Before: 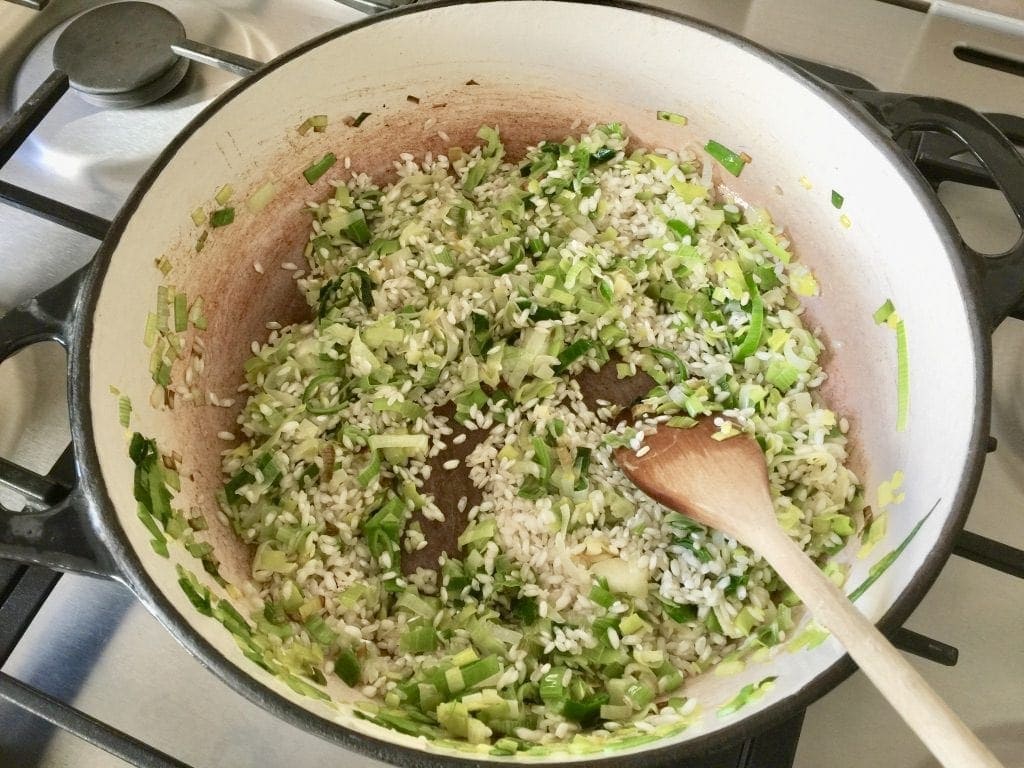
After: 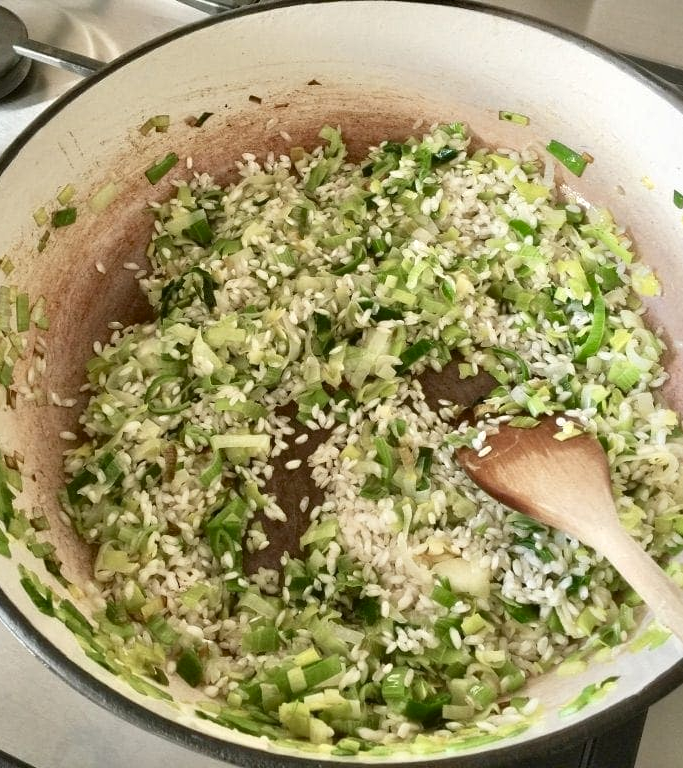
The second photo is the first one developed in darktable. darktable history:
crop and rotate: left 15.446%, right 17.836%
local contrast: mode bilateral grid, contrast 20, coarseness 50, detail 140%, midtone range 0.2
